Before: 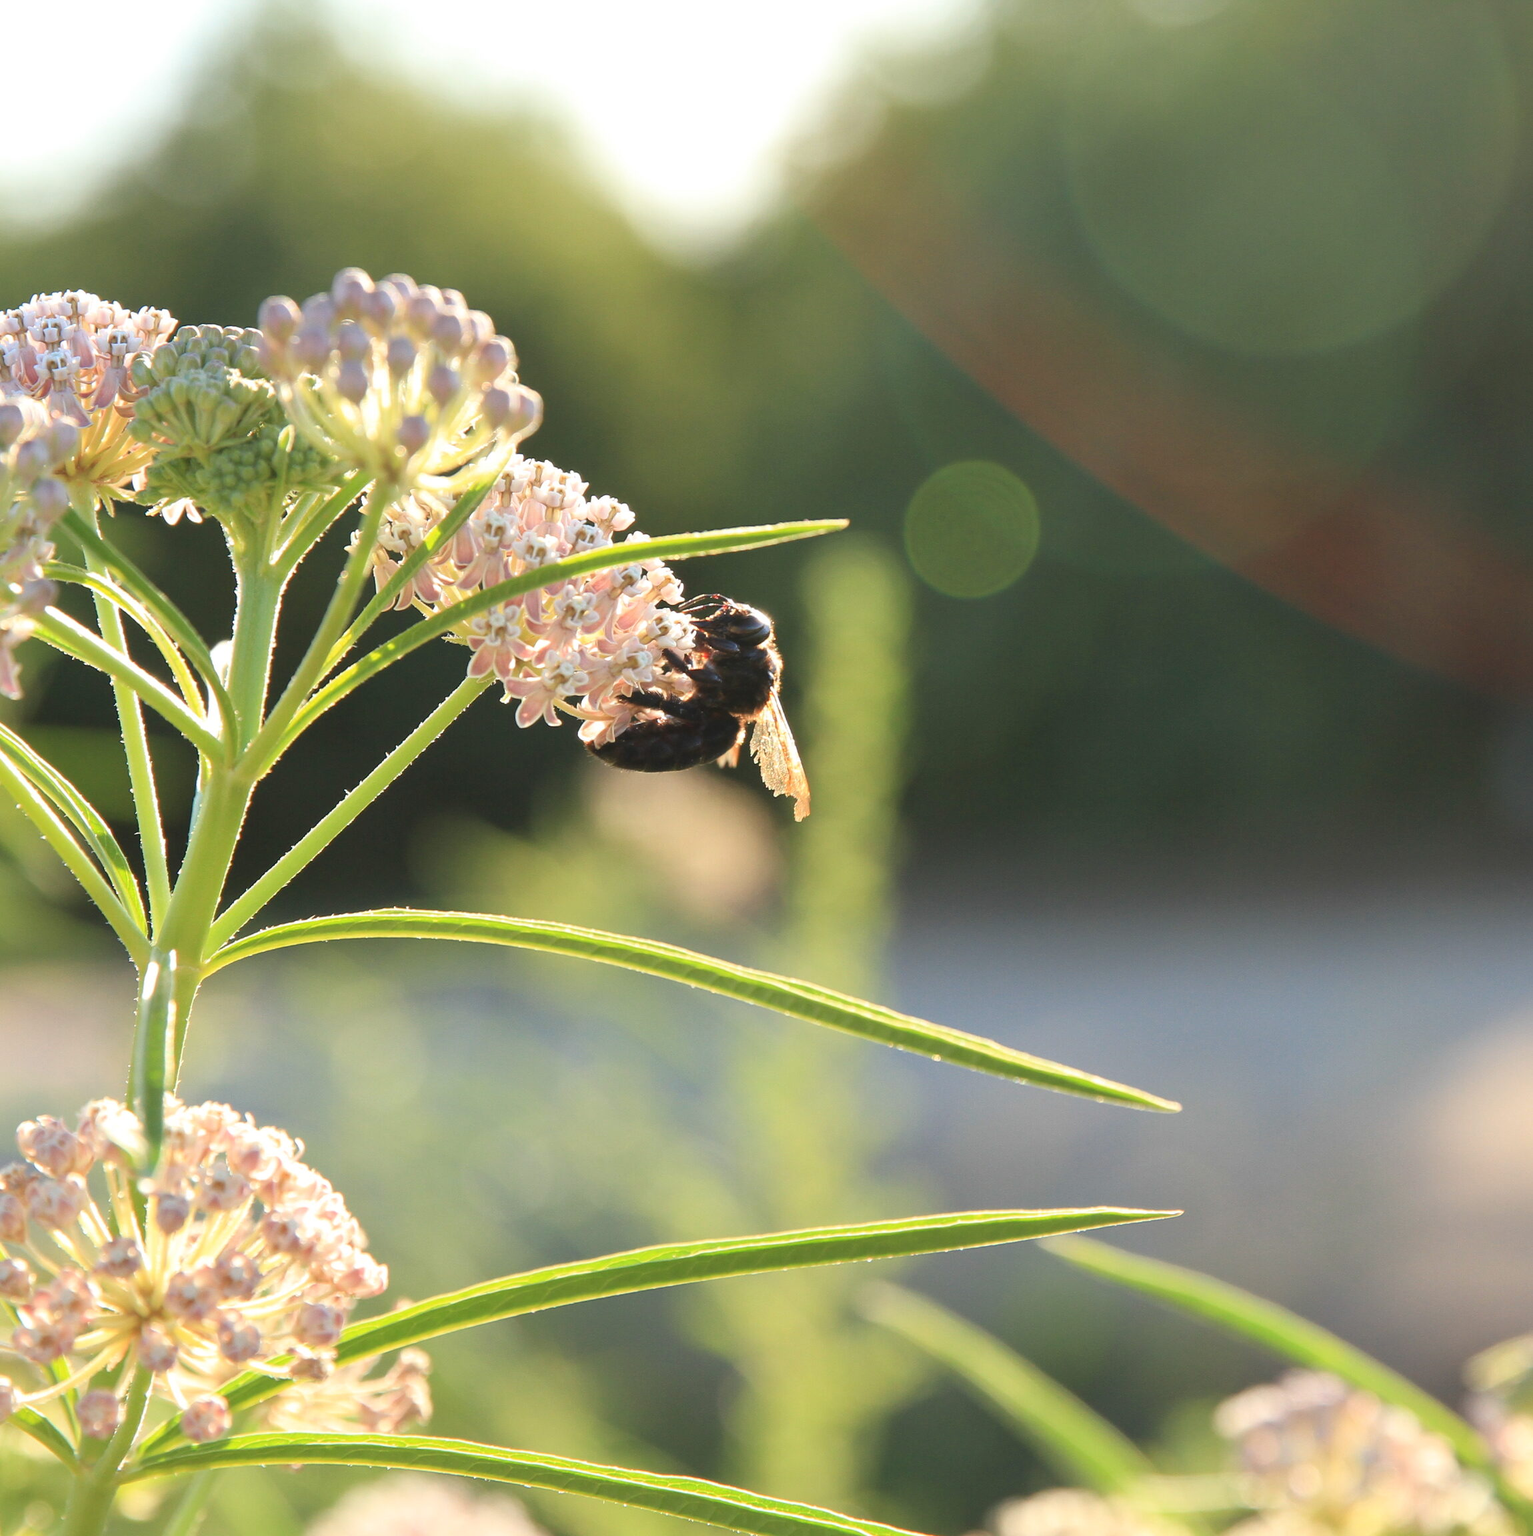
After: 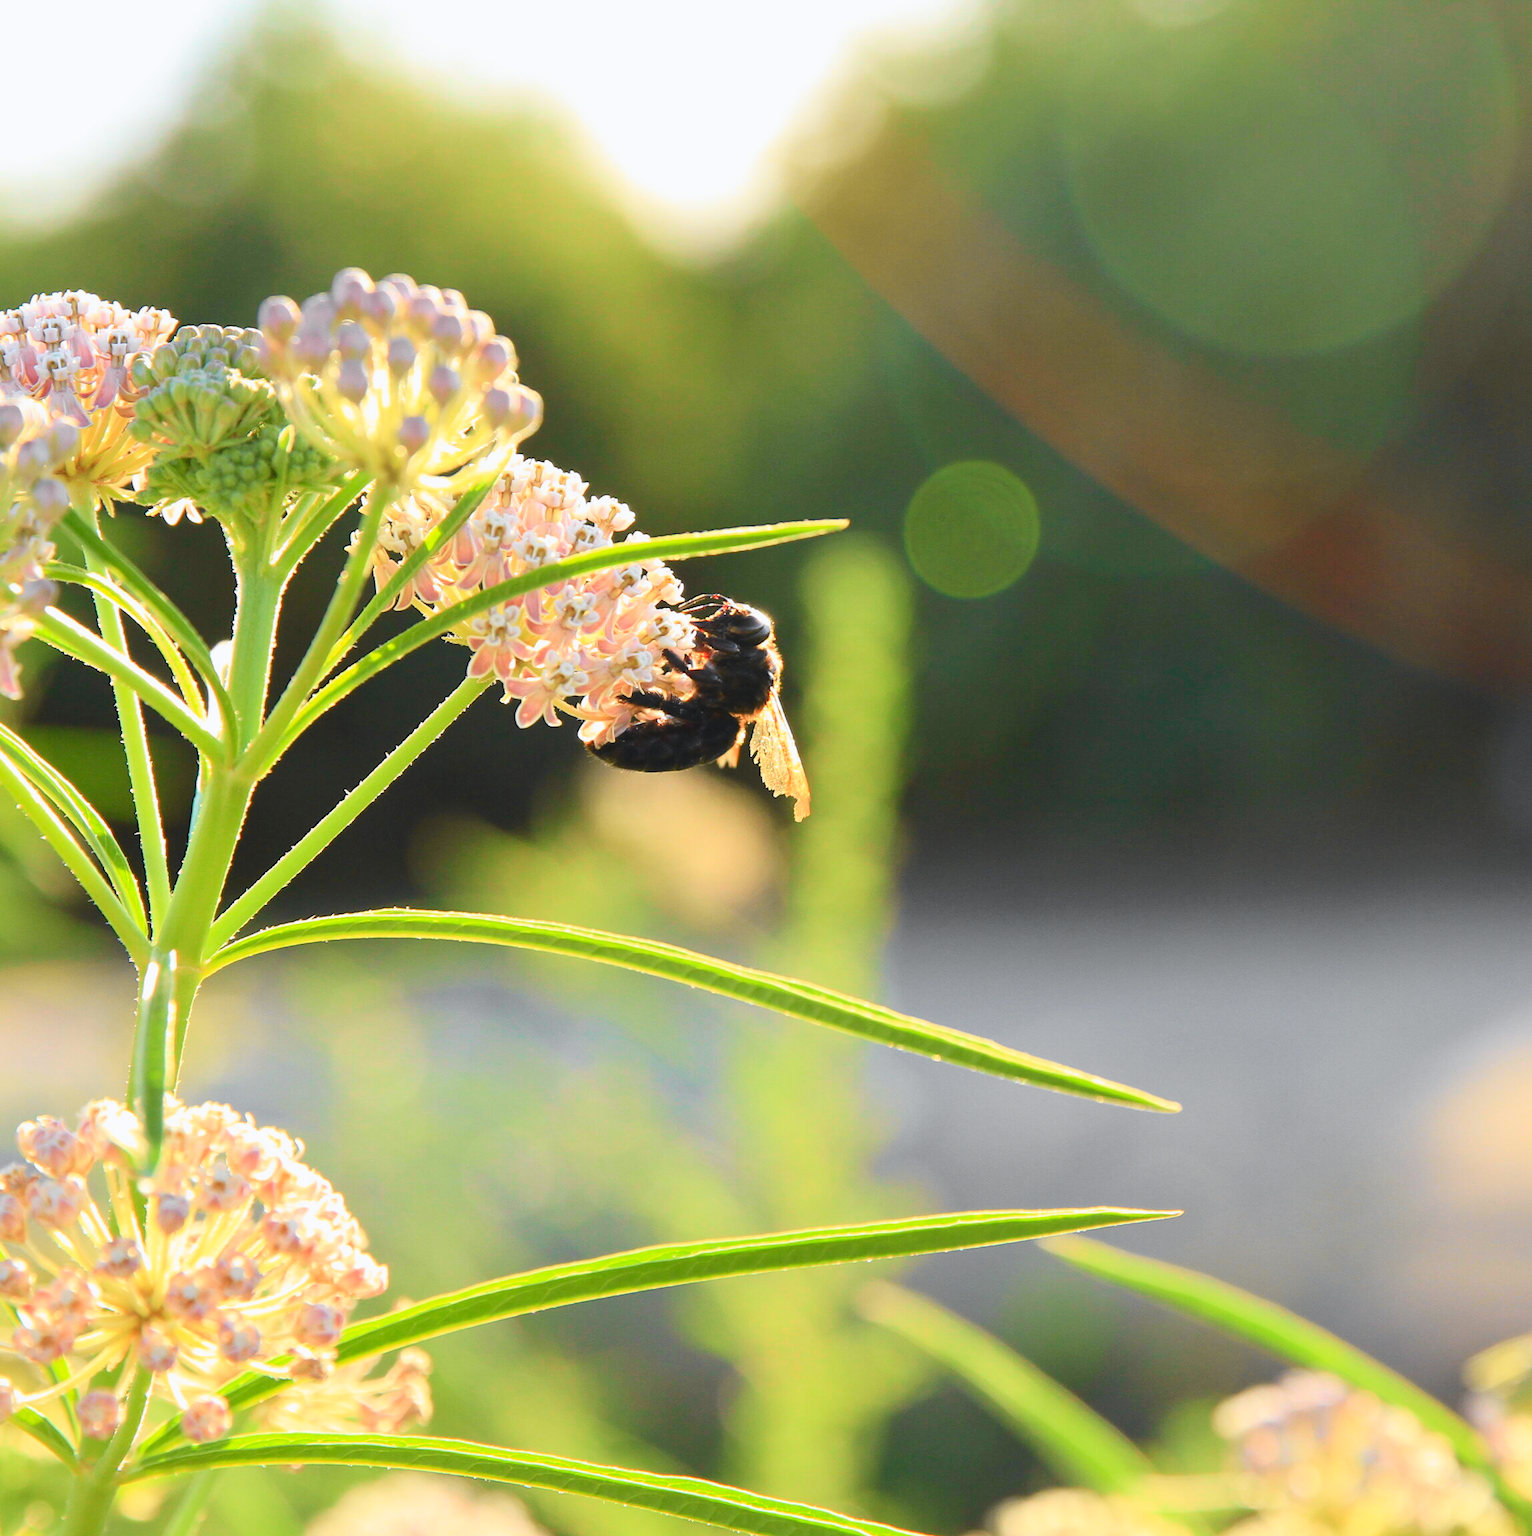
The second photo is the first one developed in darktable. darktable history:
tone curve: curves: ch0 [(0, 0) (0.071, 0.047) (0.266, 0.26) (0.491, 0.552) (0.753, 0.818) (1, 0.983)]; ch1 [(0, 0) (0.346, 0.307) (0.408, 0.369) (0.463, 0.443) (0.482, 0.493) (0.502, 0.5) (0.517, 0.518) (0.55, 0.573) (0.597, 0.641) (0.651, 0.709) (1, 1)]; ch2 [(0, 0) (0.346, 0.34) (0.434, 0.46) (0.485, 0.494) (0.5, 0.494) (0.517, 0.506) (0.535, 0.545) (0.583, 0.634) (0.625, 0.686) (1, 1)], color space Lab, independent channels, preserve colors none
